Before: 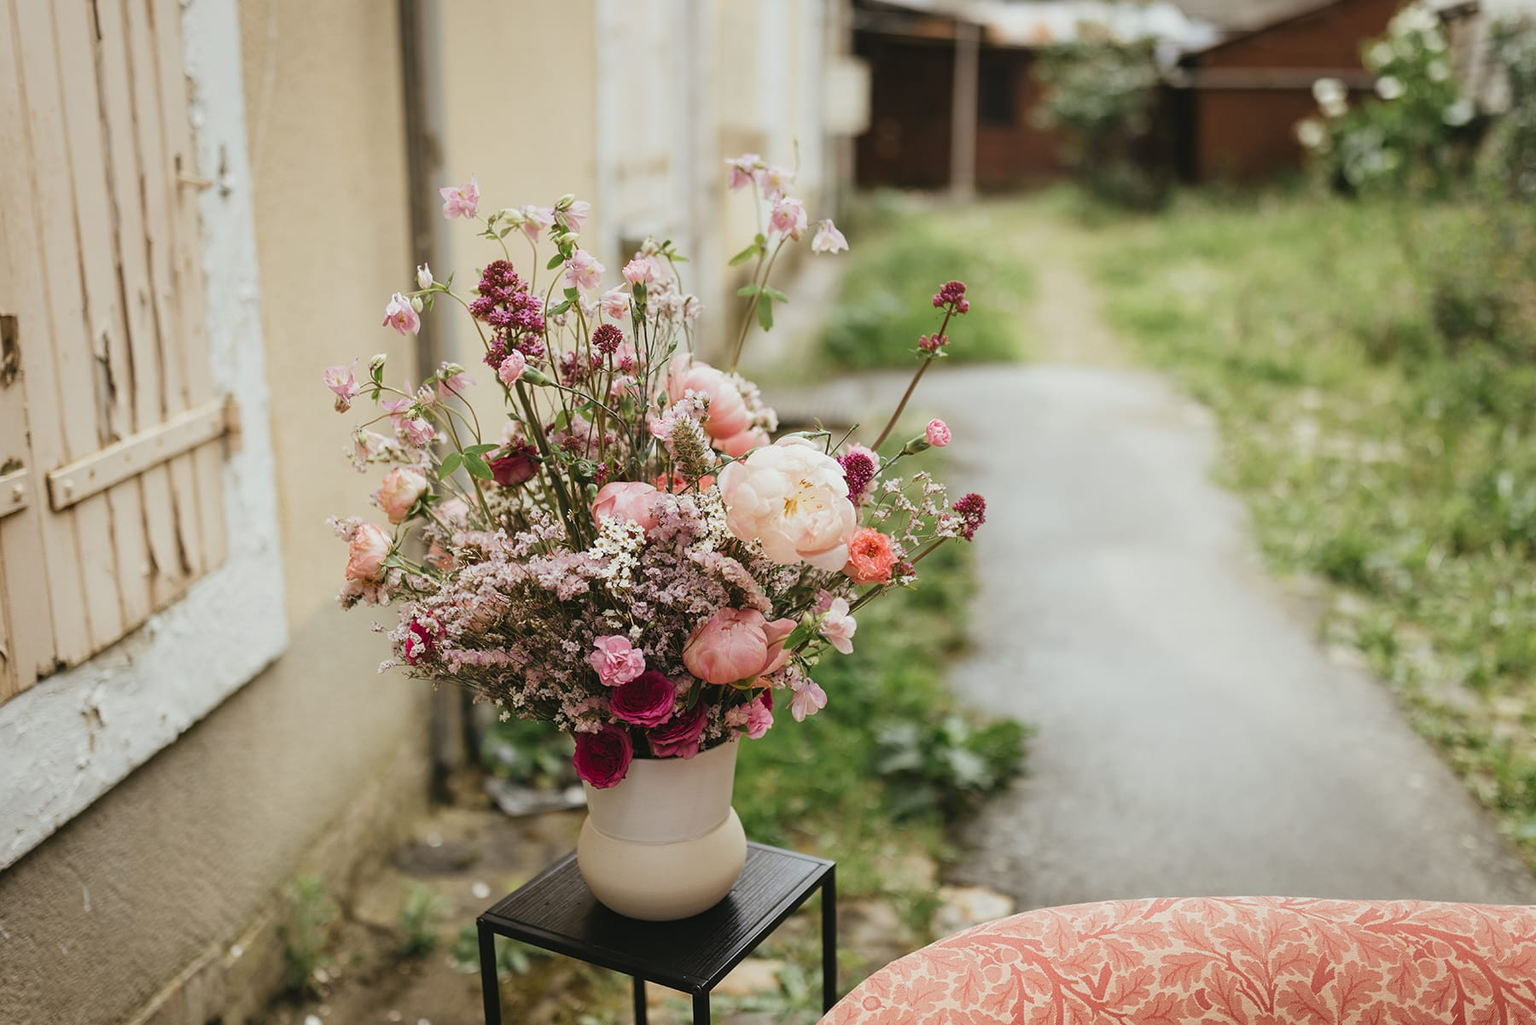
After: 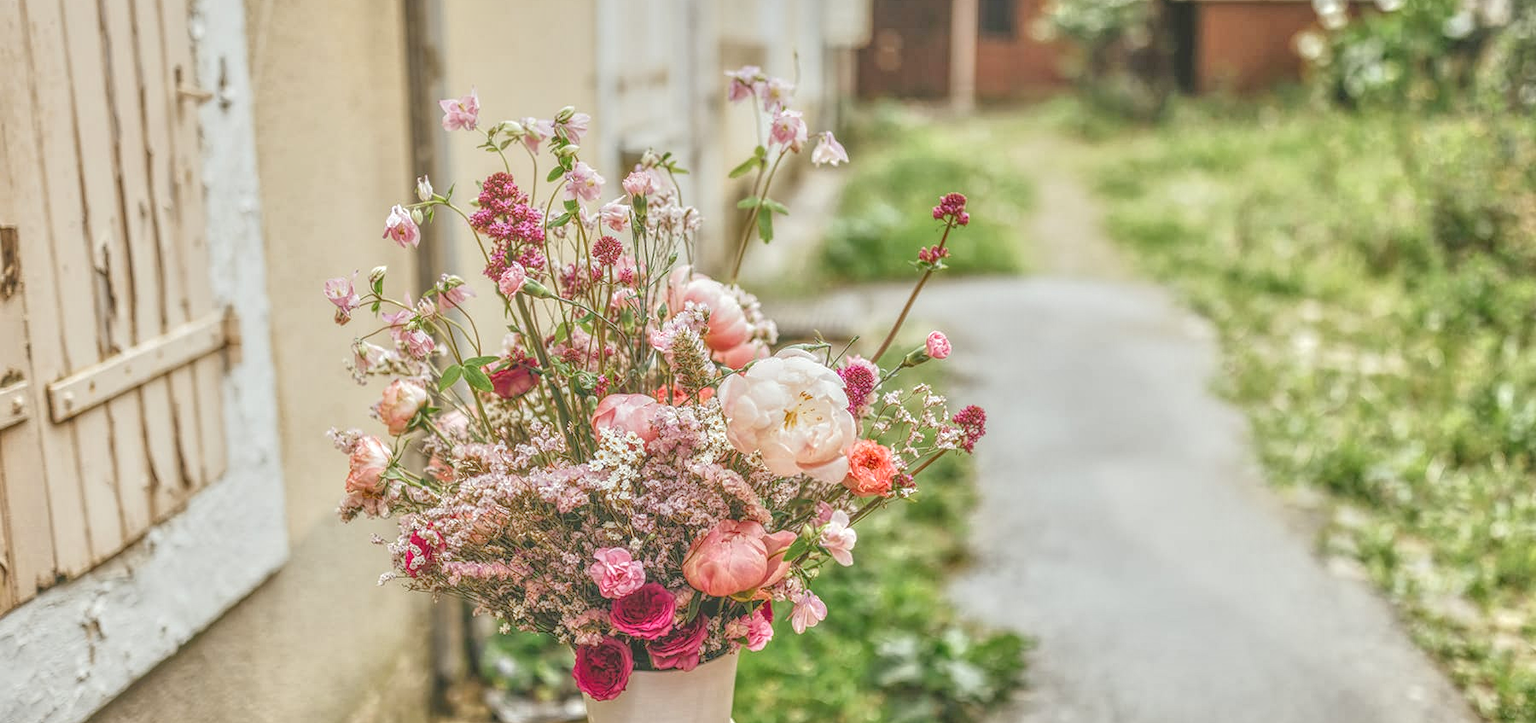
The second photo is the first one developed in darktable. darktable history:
local contrast: highlights 20%, shadows 25%, detail 200%, midtone range 0.2
crop and rotate: top 8.598%, bottom 20.737%
tone equalizer: -8 EV 2 EV, -7 EV 2 EV, -6 EV 1.96 EV, -5 EV 2 EV, -4 EV 1.99 EV, -3 EV 1.49 EV, -2 EV 0.994 EV, -1 EV 0.481 EV
